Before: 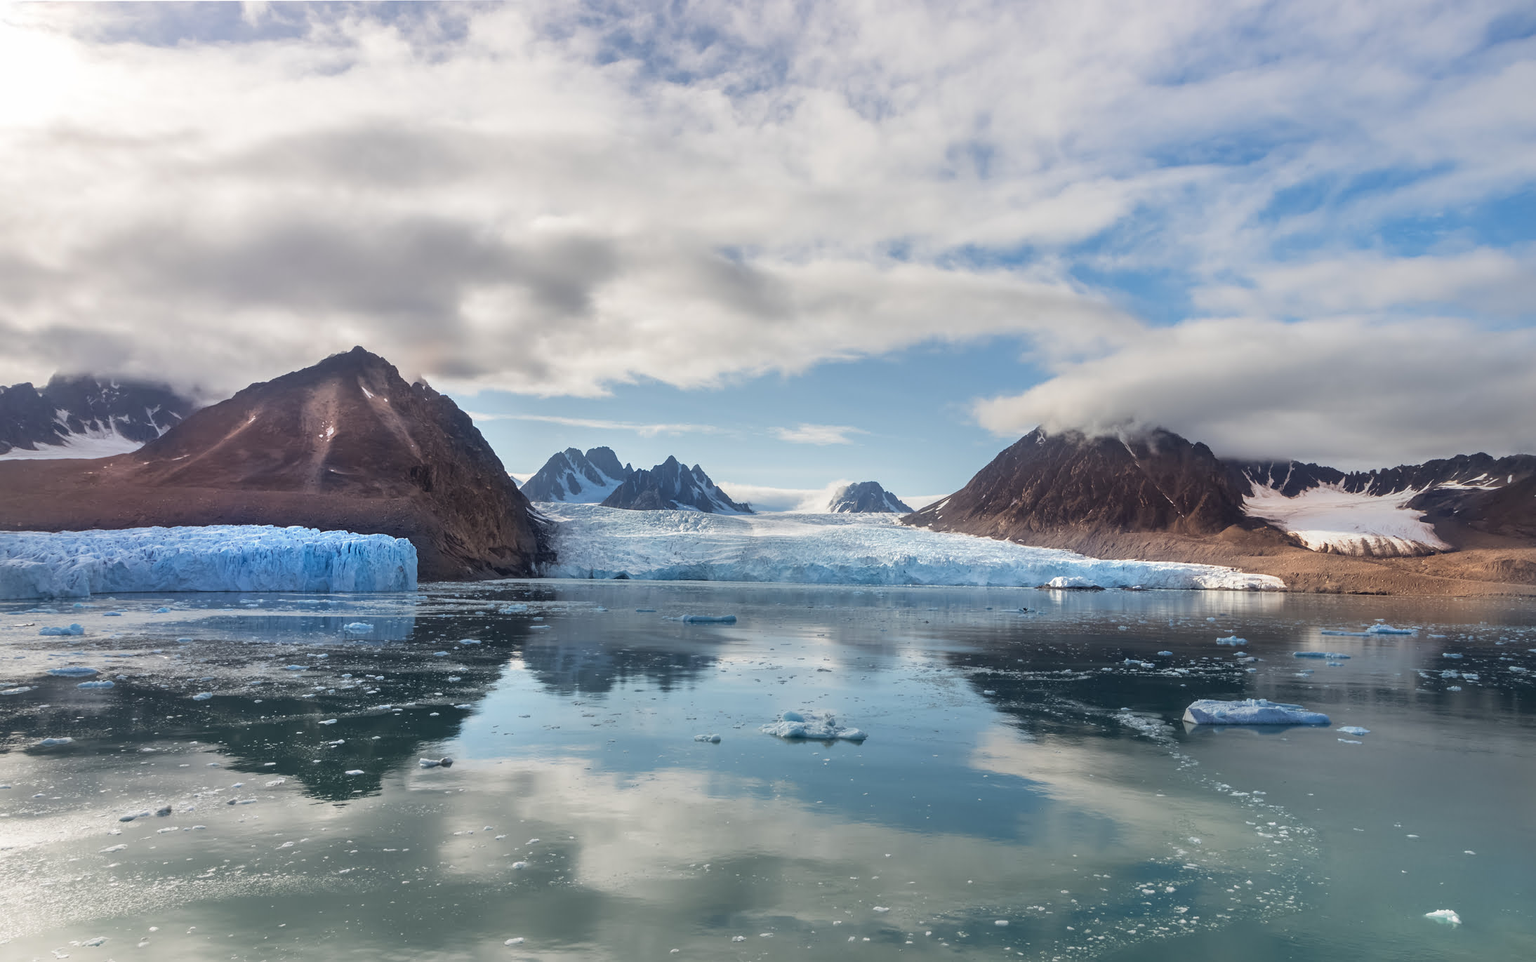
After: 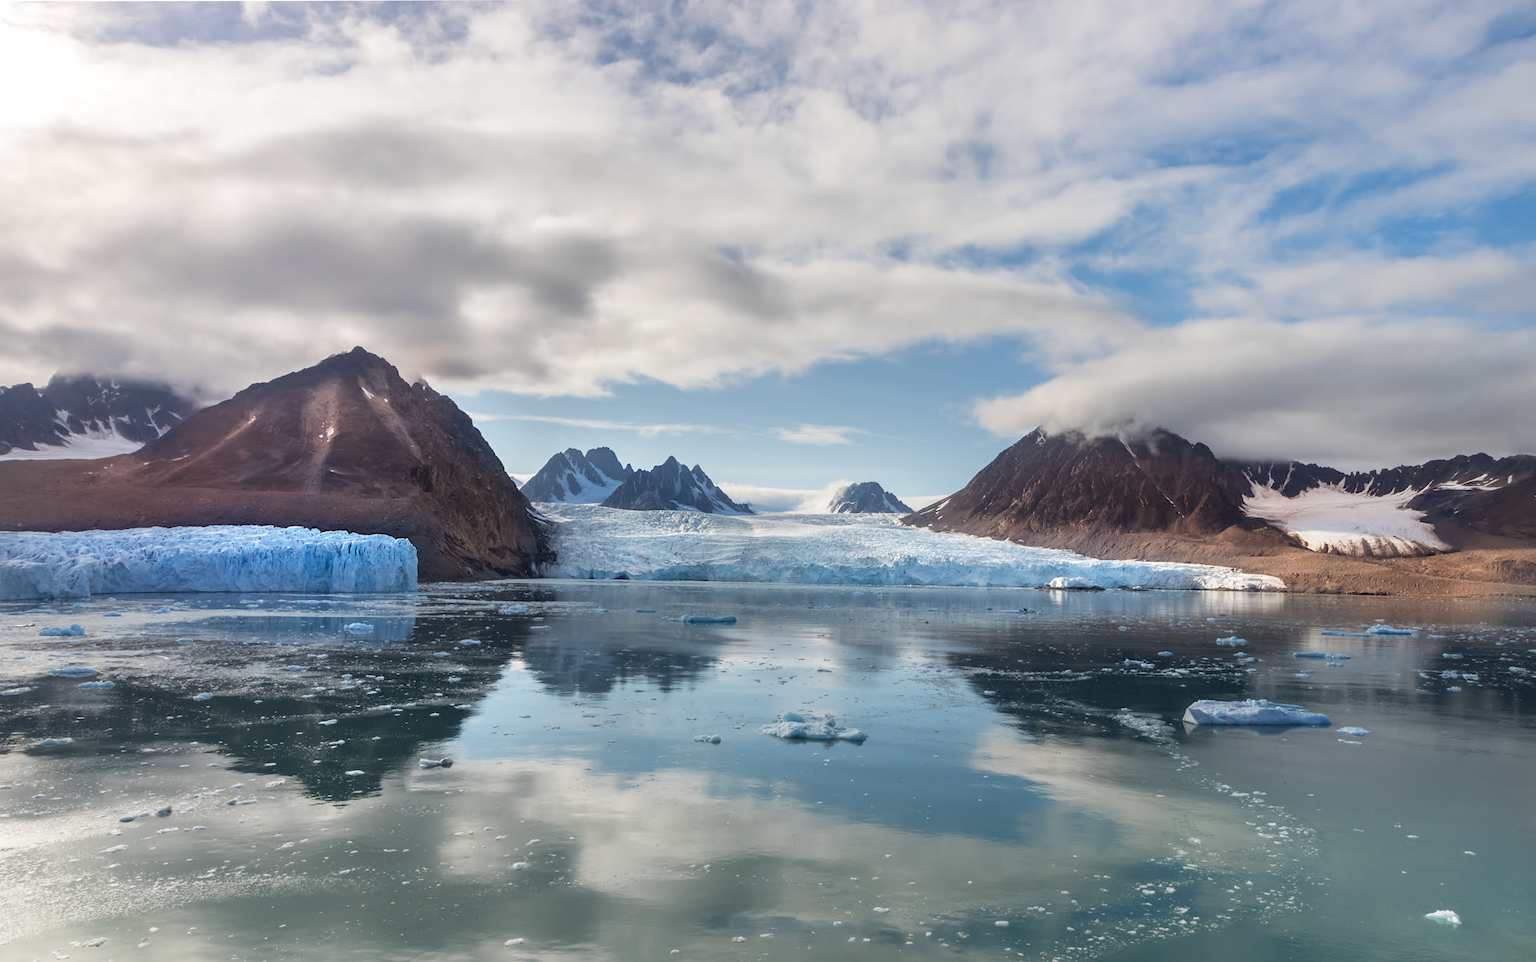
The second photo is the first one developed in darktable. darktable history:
contrast equalizer: octaves 7, y [[0.514, 0.573, 0.581, 0.508, 0.5, 0.5], [0.5 ×6], [0.5 ×6], [0 ×6], [0 ×6]], mix 0.141
